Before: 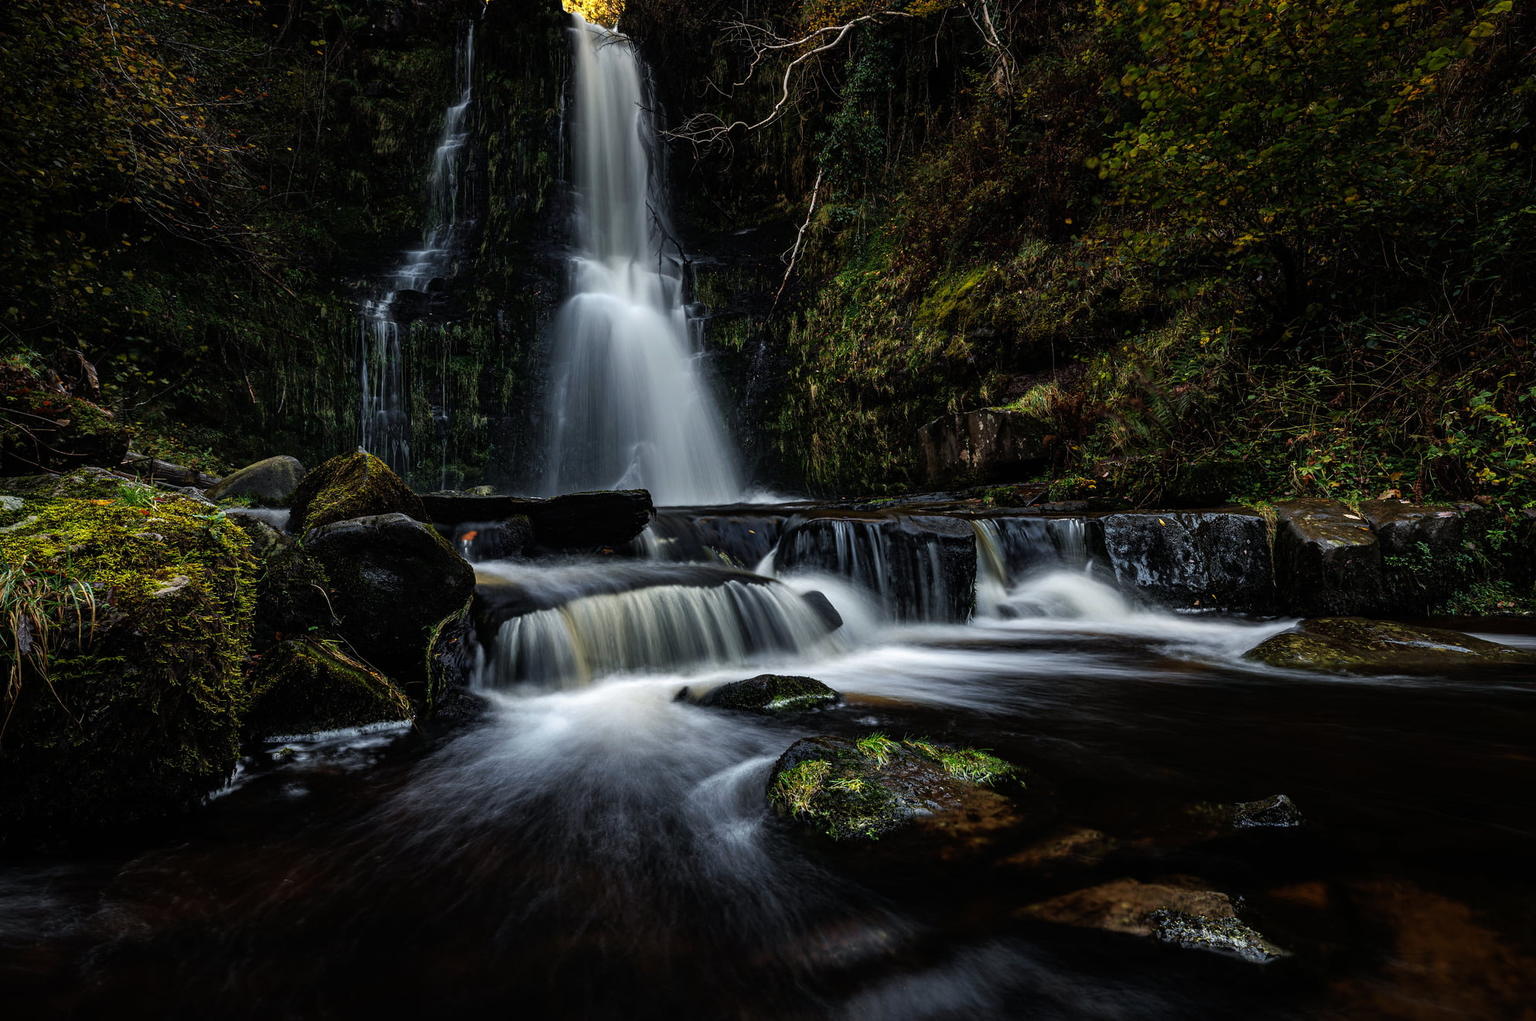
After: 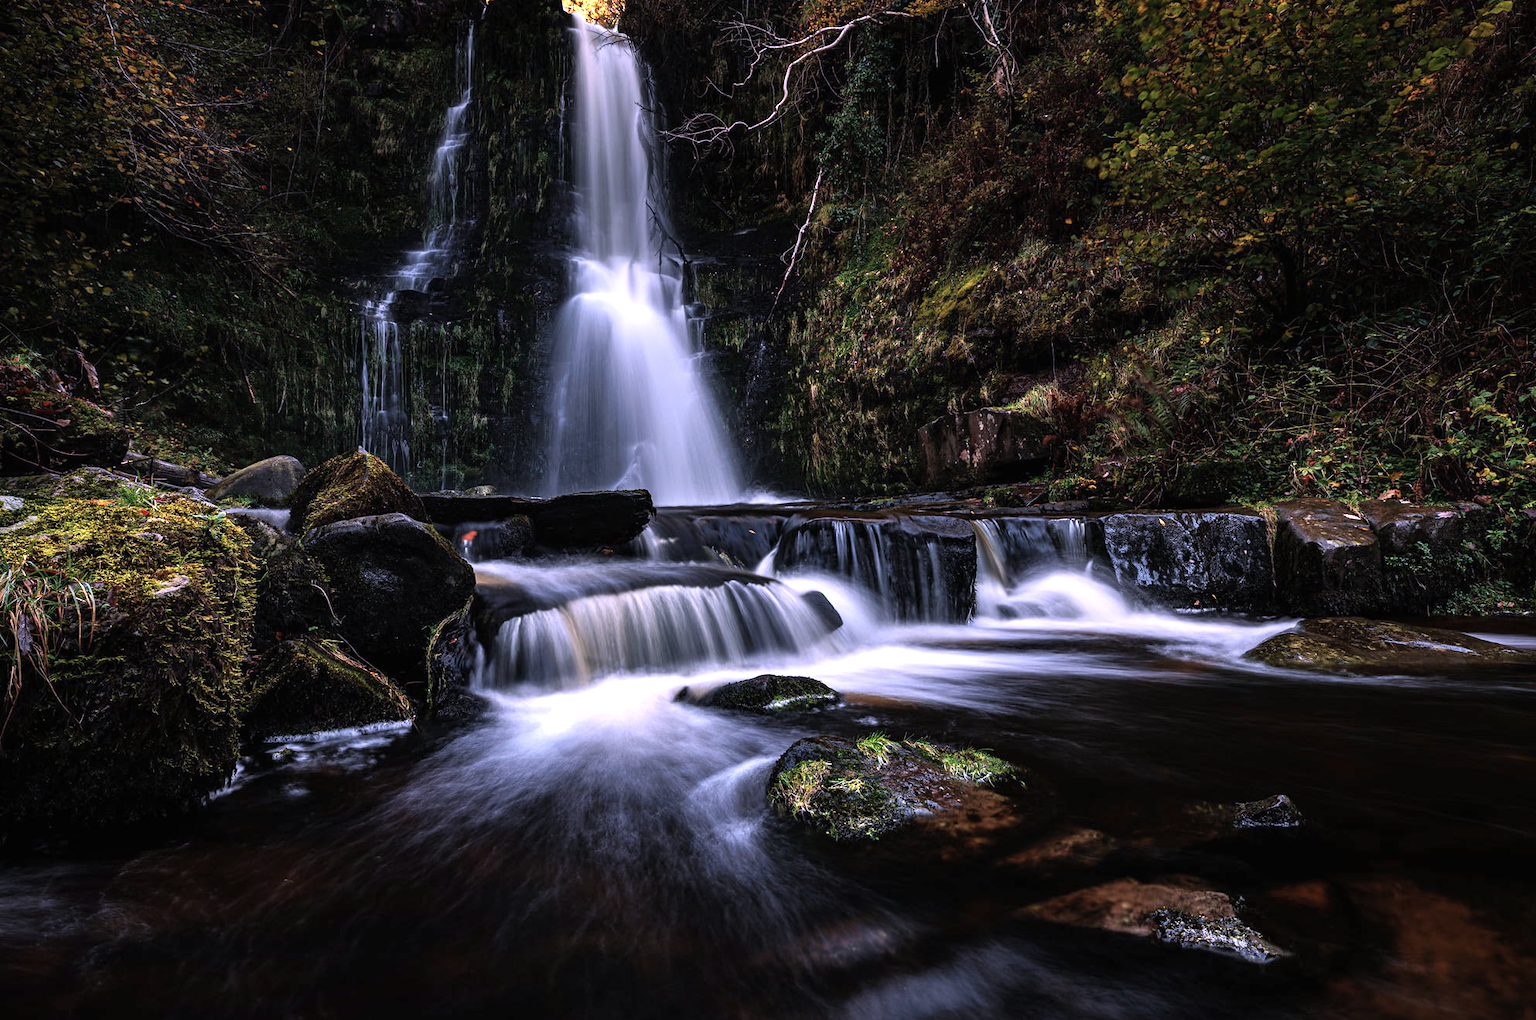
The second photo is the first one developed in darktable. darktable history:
exposure: black level correction 0, exposure 0.7 EV, compensate exposure bias true, compensate highlight preservation false
color correction: highlights a* 15.03, highlights b* -25.07
